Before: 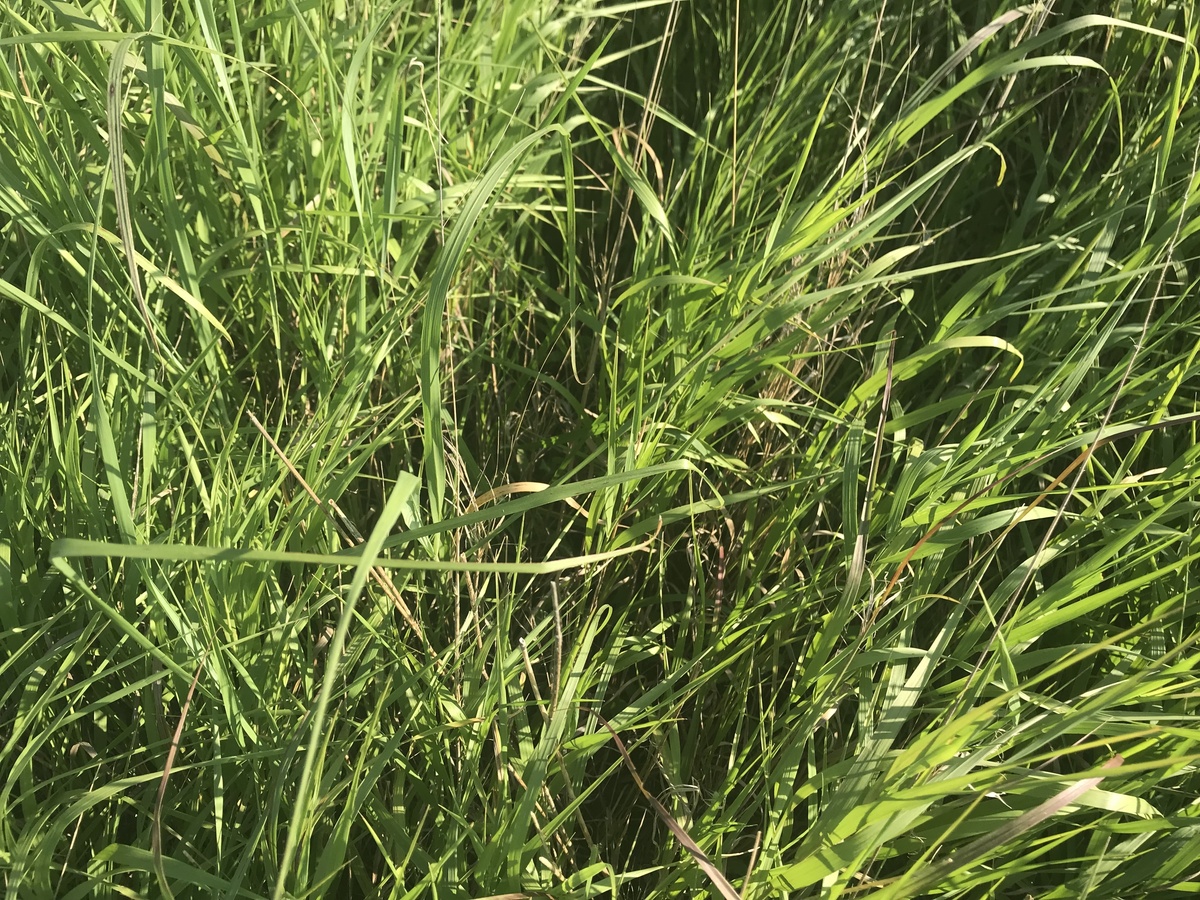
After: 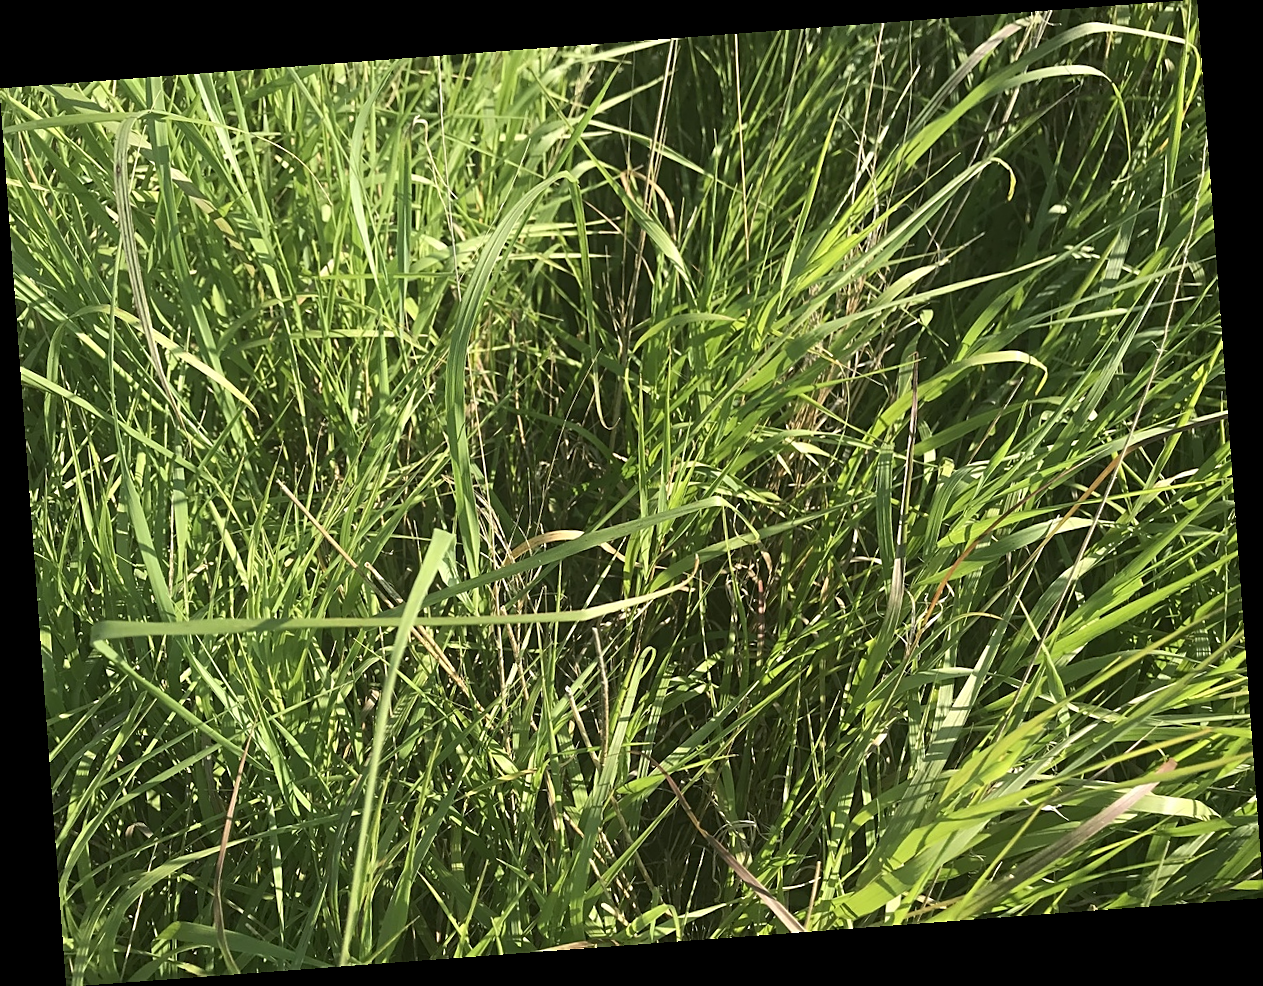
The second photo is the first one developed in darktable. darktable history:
rotate and perspective: rotation -4.25°, automatic cropping off
sharpen: on, module defaults
